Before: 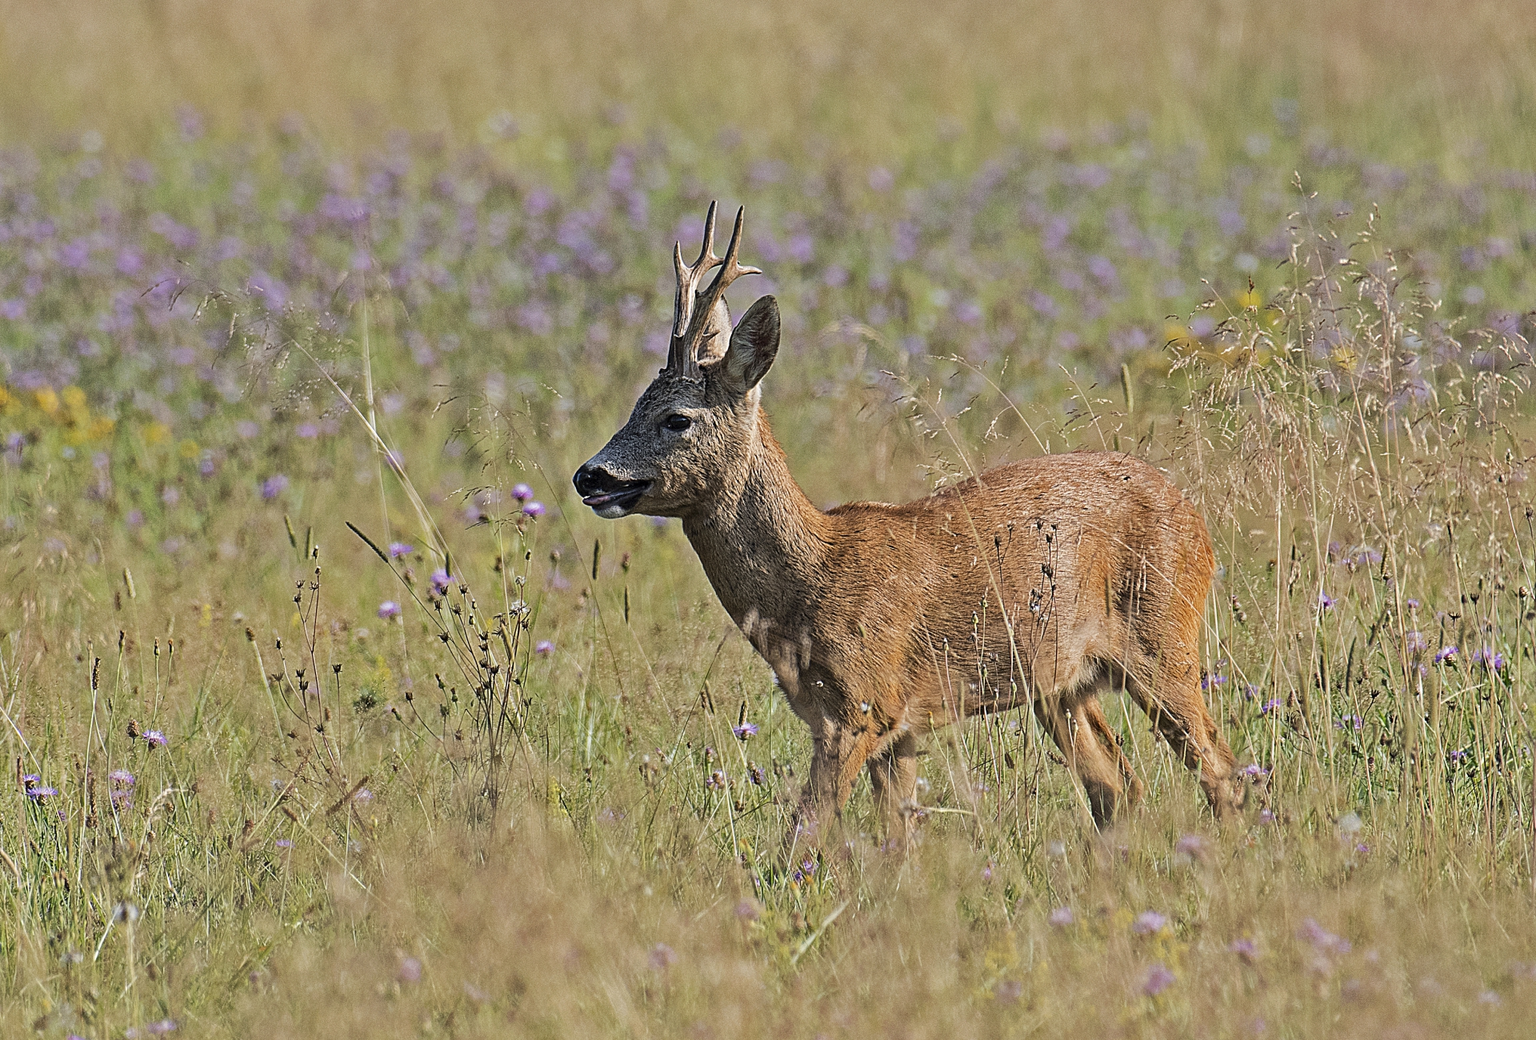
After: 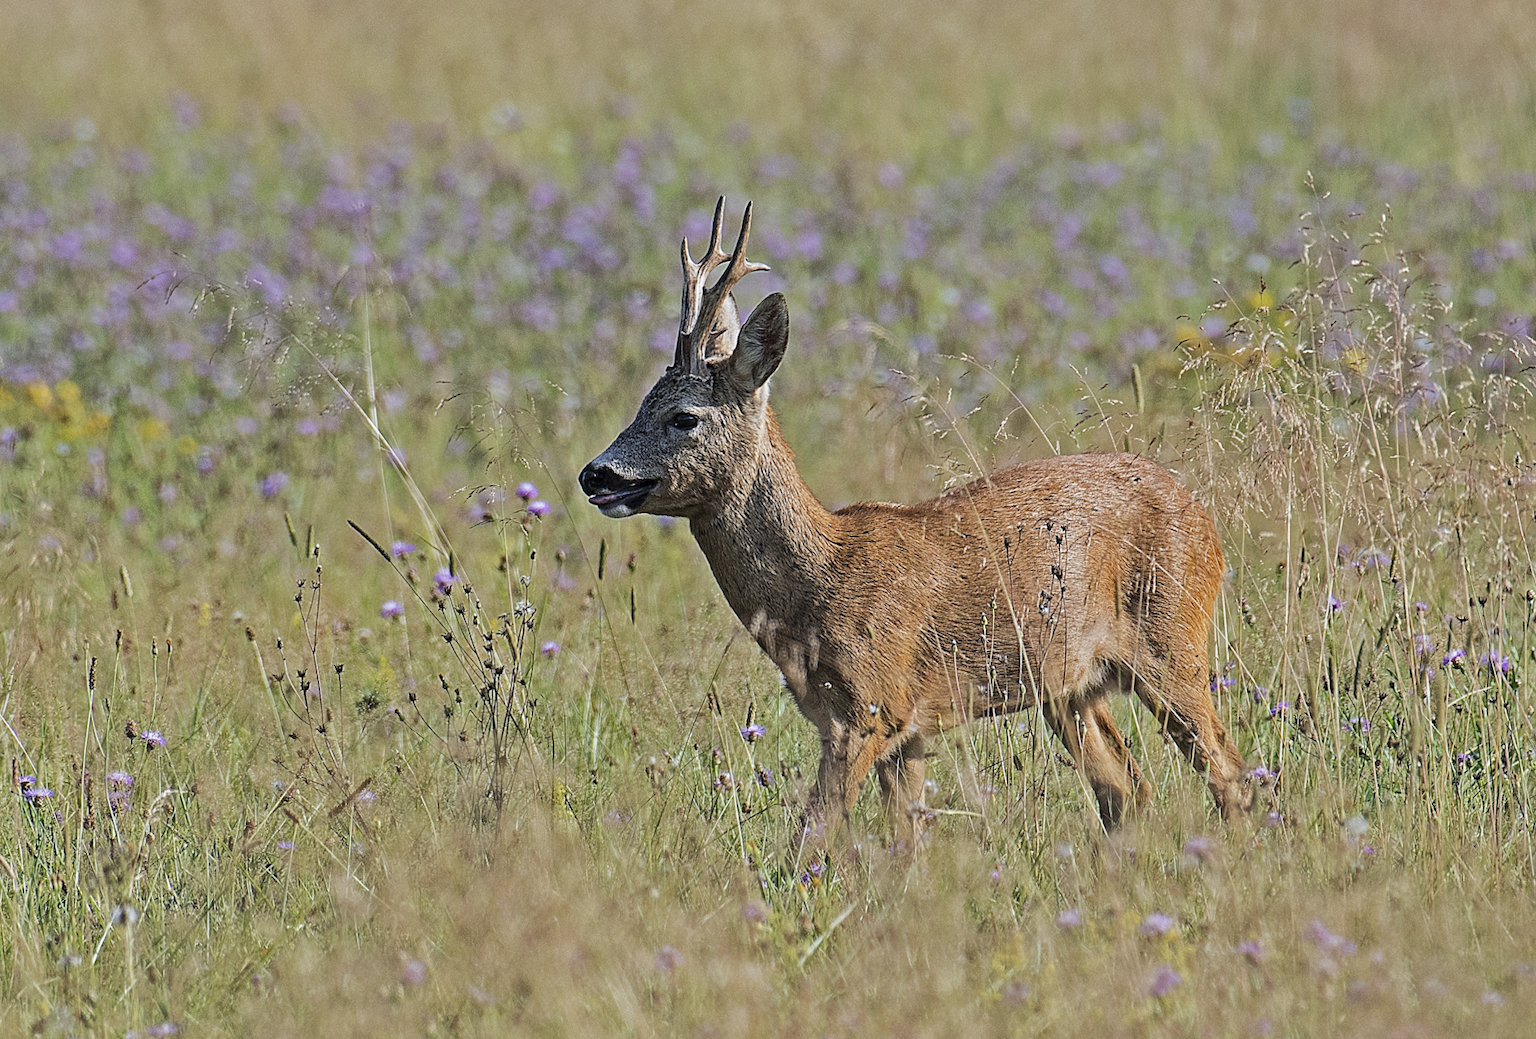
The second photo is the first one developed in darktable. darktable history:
rotate and perspective: rotation 0.174°, lens shift (vertical) 0.013, lens shift (horizontal) 0.019, shear 0.001, automatic cropping original format, crop left 0.007, crop right 0.991, crop top 0.016, crop bottom 0.997
white balance: red 0.967, blue 1.049
